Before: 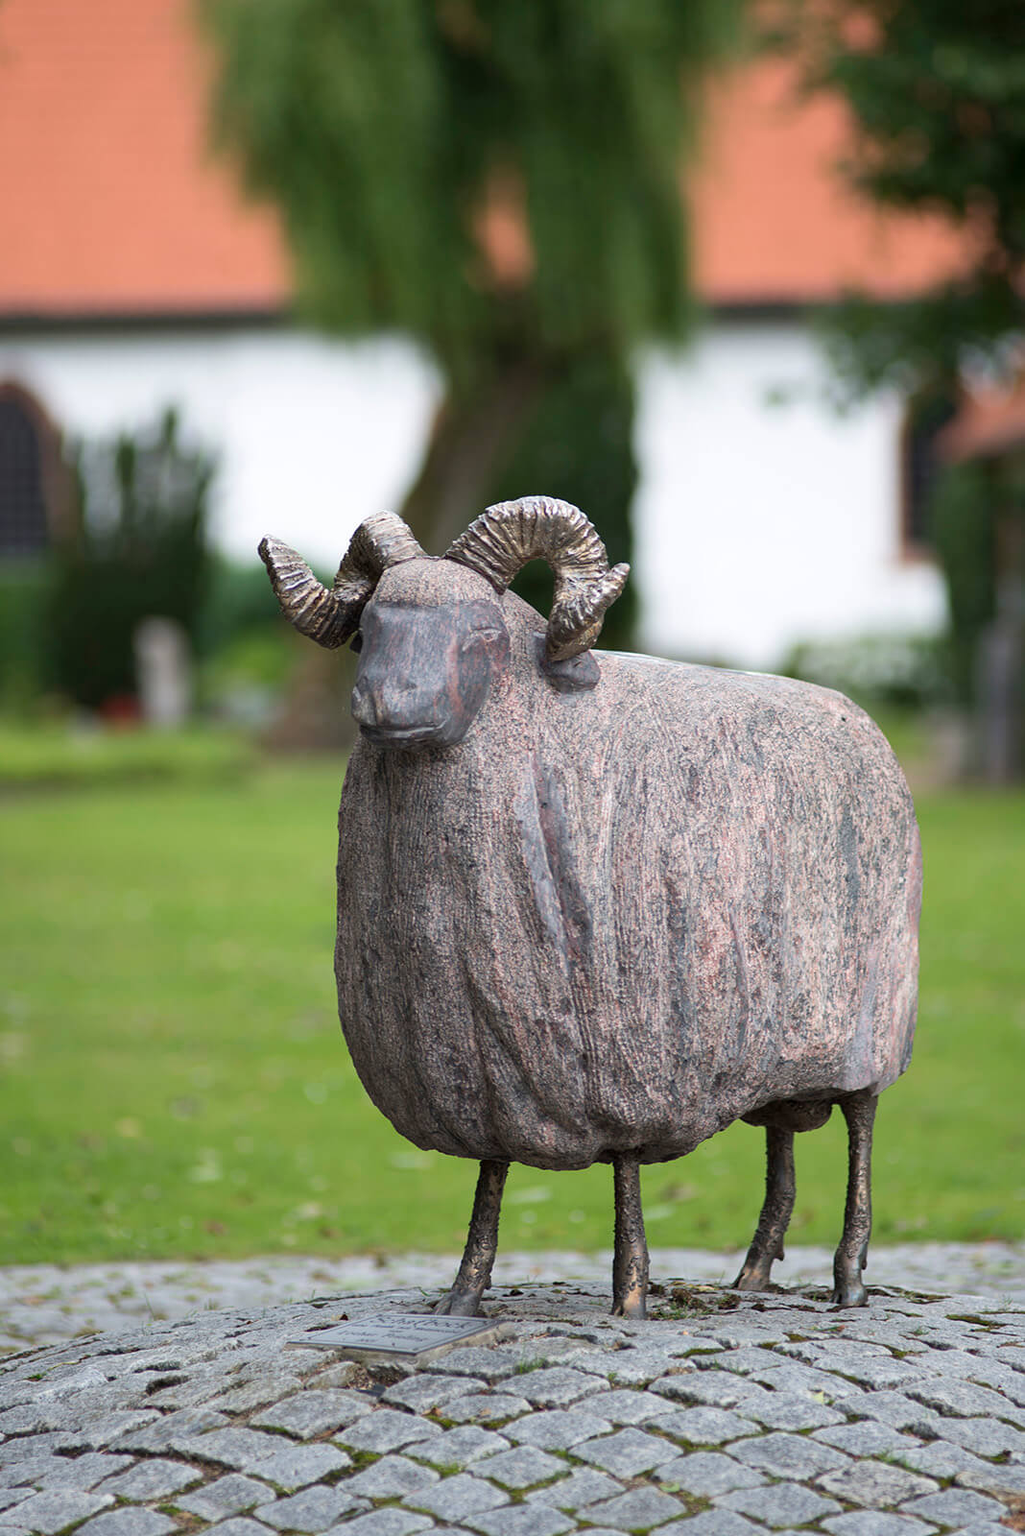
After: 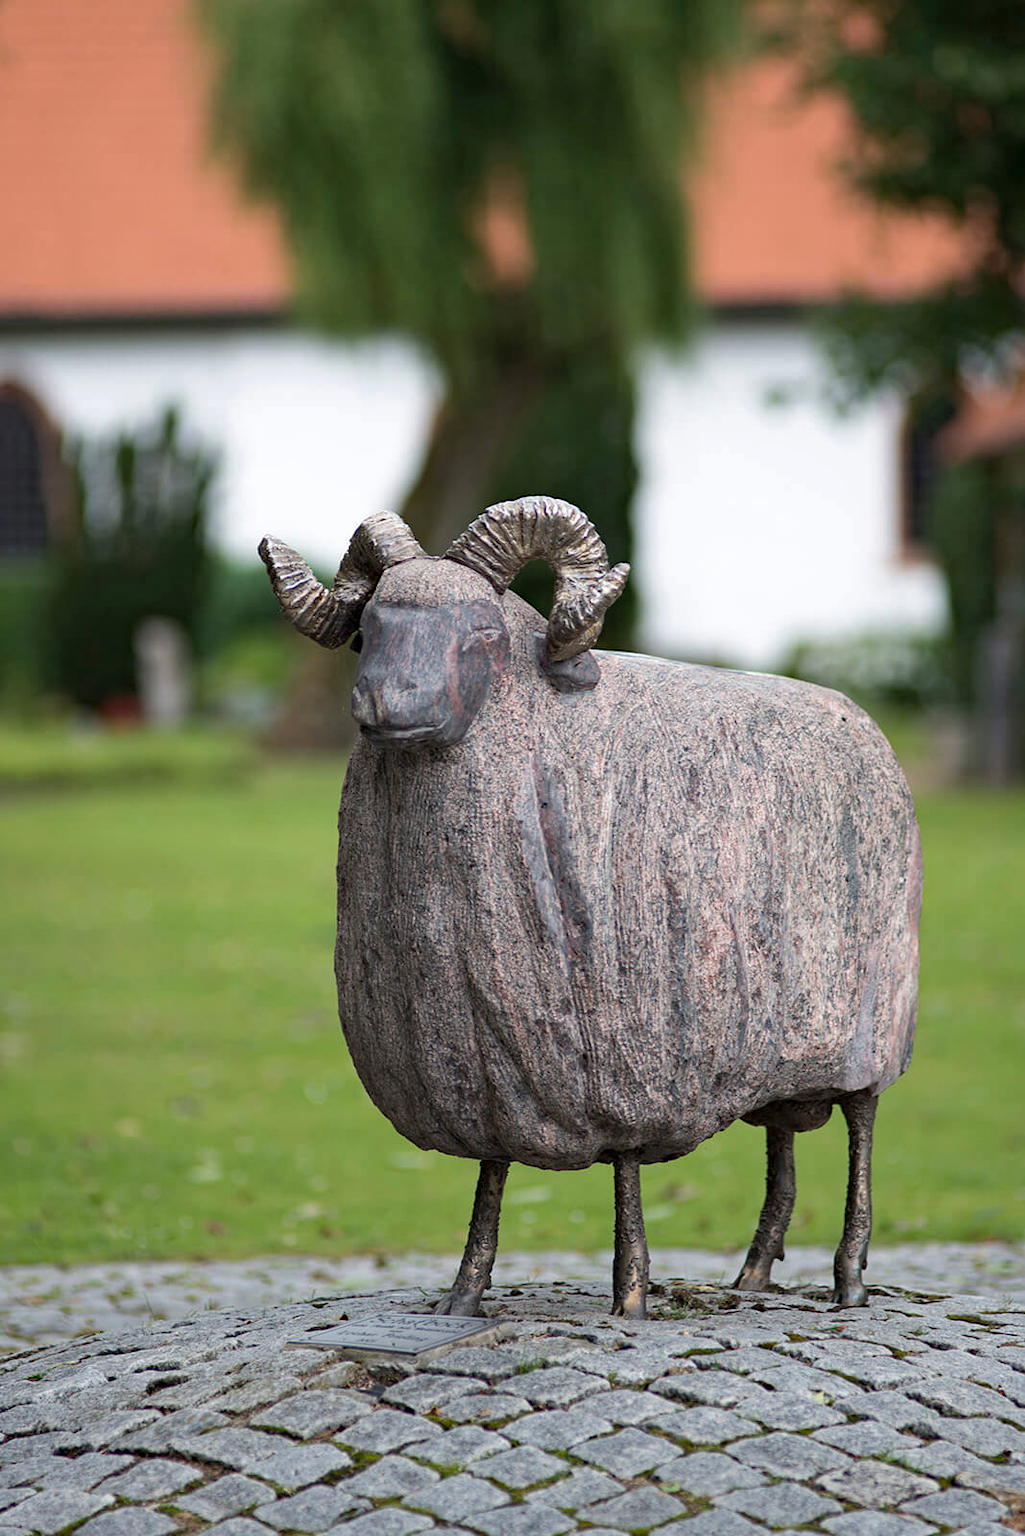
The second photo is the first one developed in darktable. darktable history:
haze removal: strength 0.29, distance 0.25, compatibility mode true, adaptive false
contrast brightness saturation: saturation -0.17
